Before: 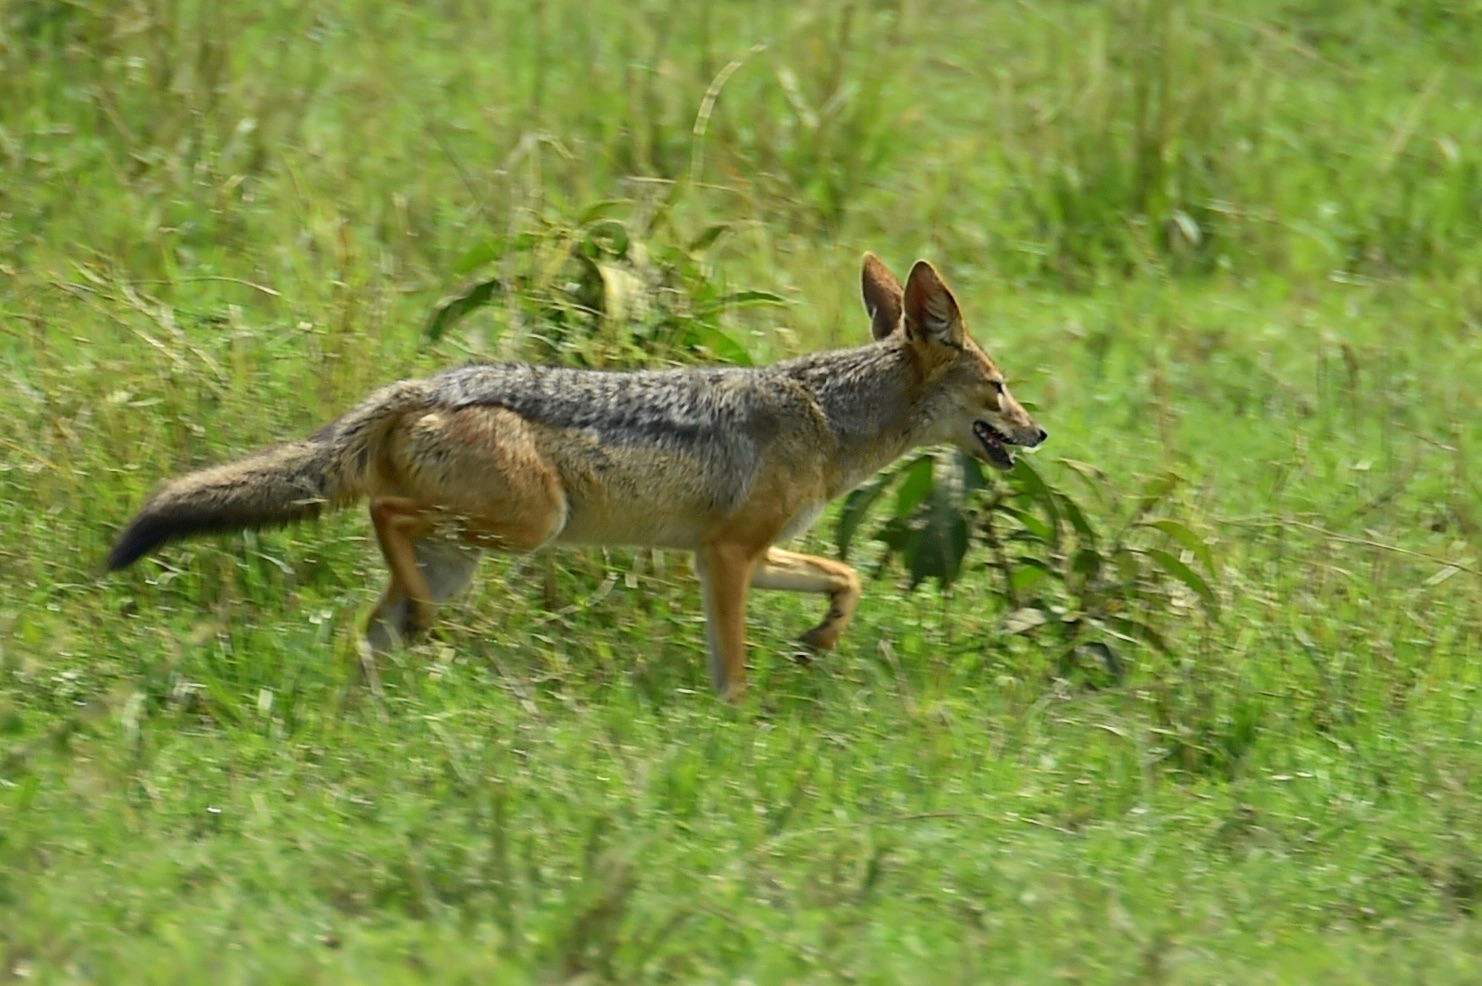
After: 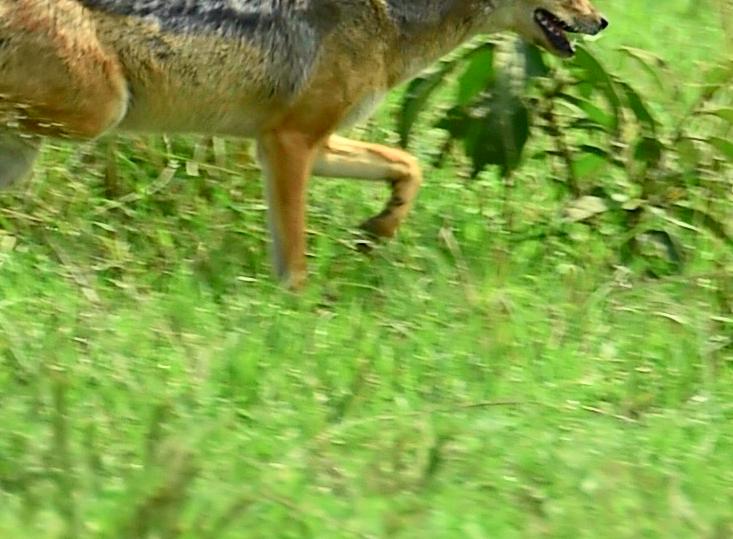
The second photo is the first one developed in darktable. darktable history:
tone curve: curves: ch0 [(0, 0) (0.051, 0.047) (0.102, 0.099) (0.258, 0.29) (0.442, 0.527) (0.695, 0.804) (0.88, 0.952) (1, 1)]; ch1 [(0, 0) (0.339, 0.298) (0.402, 0.363) (0.444, 0.415) (0.485, 0.469) (0.494, 0.493) (0.504, 0.501) (0.525, 0.534) (0.555, 0.593) (0.594, 0.648) (1, 1)]; ch2 [(0, 0) (0.48, 0.48) (0.504, 0.5) (0.535, 0.557) (0.581, 0.623) (0.649, 0.683) (0.824, 0.815) (1, 1)], color space Lab, independent channels, preserve colors none
crop: left 29.672%, top 41.786%, right 20.851%, bottom 3.487%
